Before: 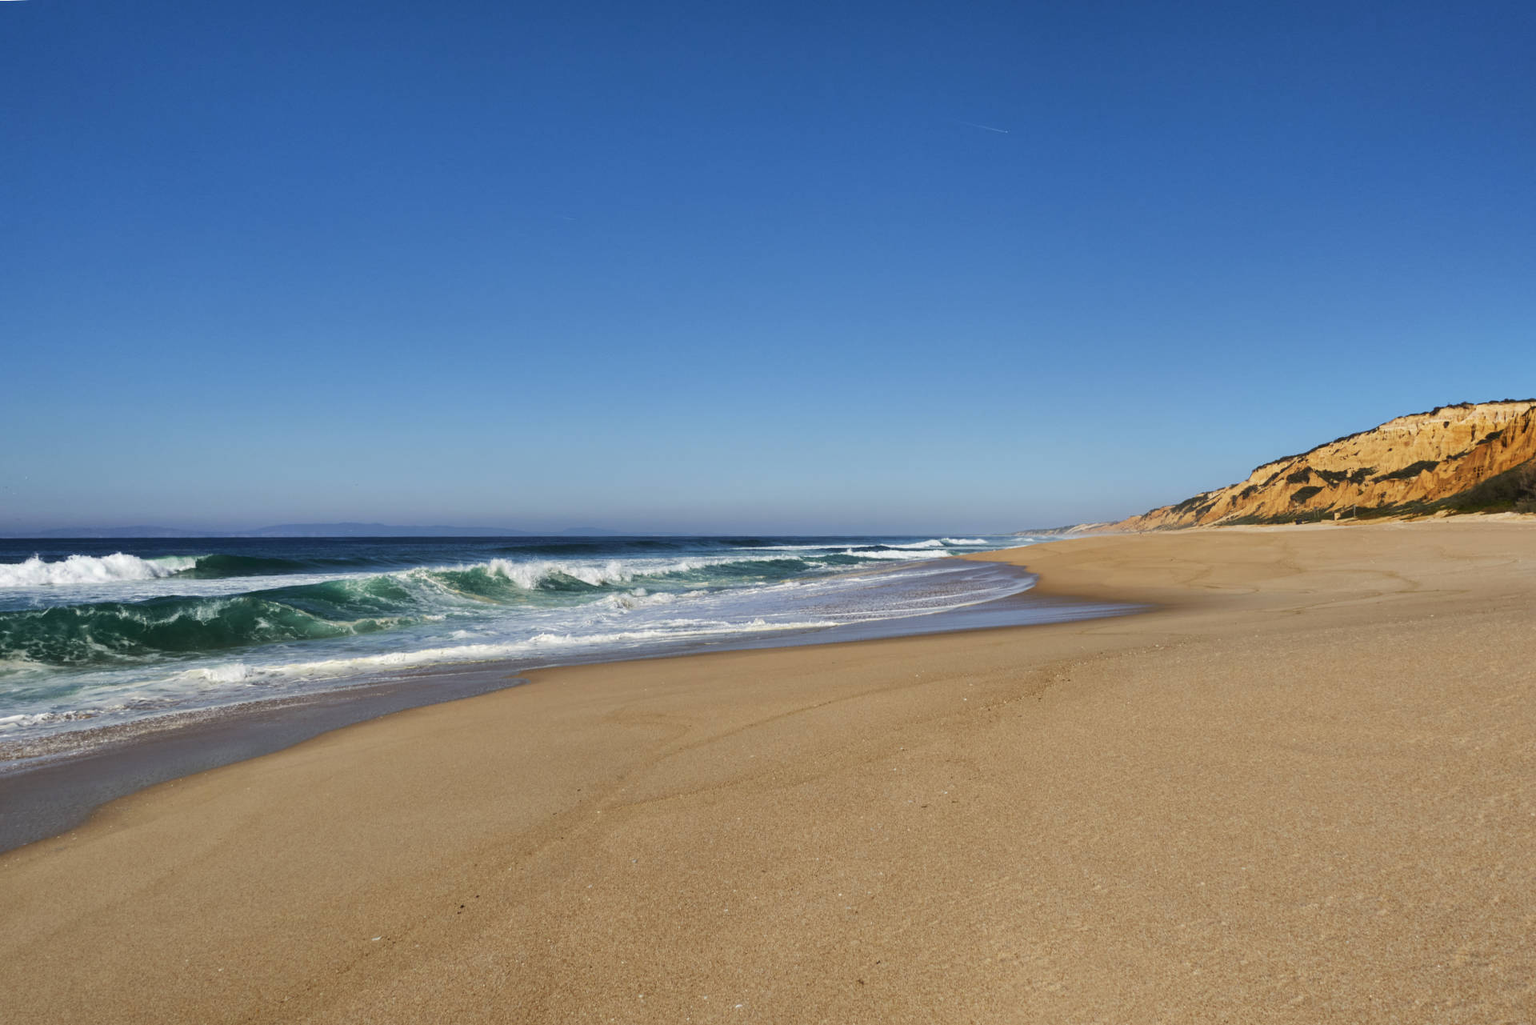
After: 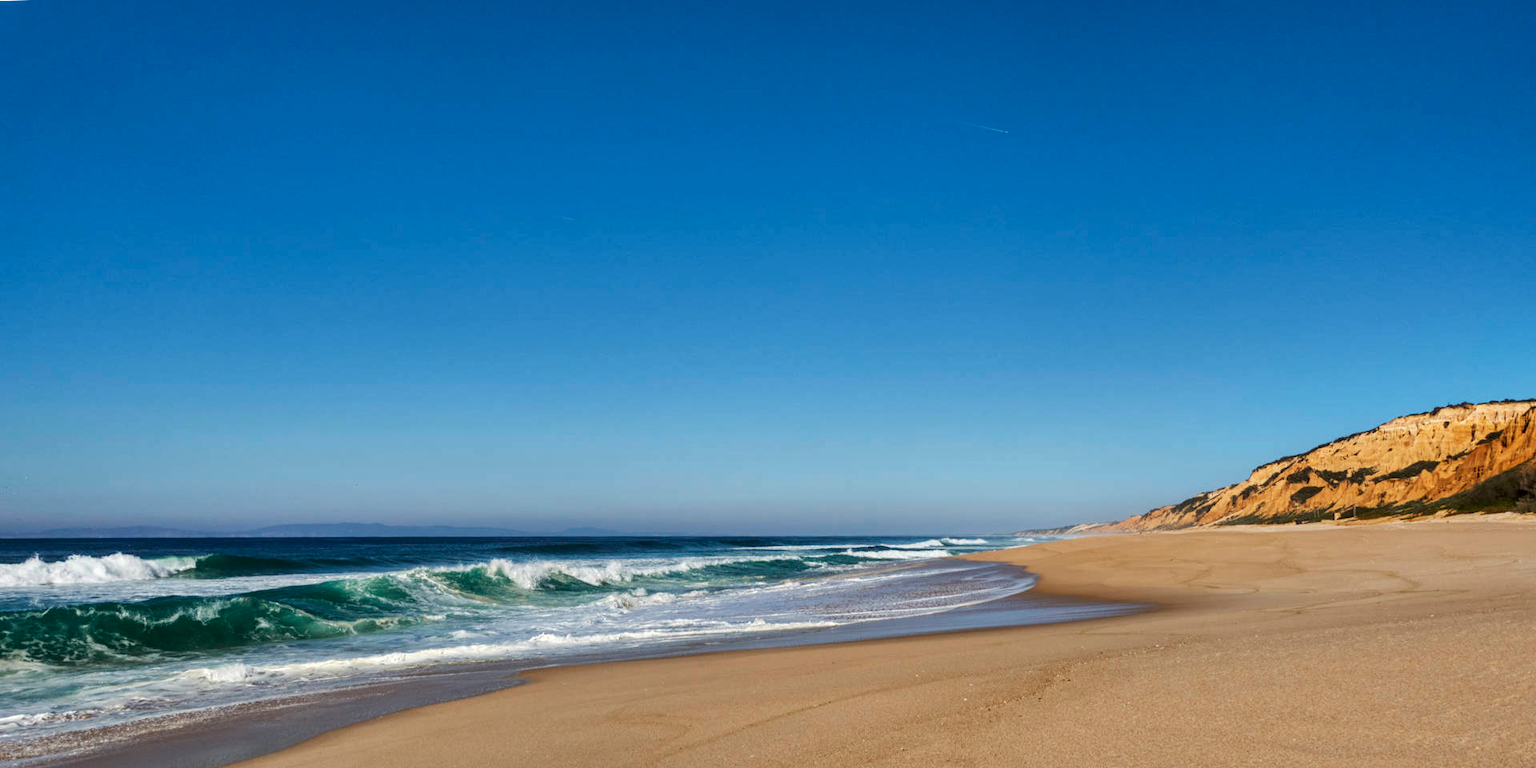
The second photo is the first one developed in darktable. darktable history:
crop: bottom 24.967%
local contrast: on, module defaults
rotate and perspective: automatic cropping original format, crop left 0, crop top 0
